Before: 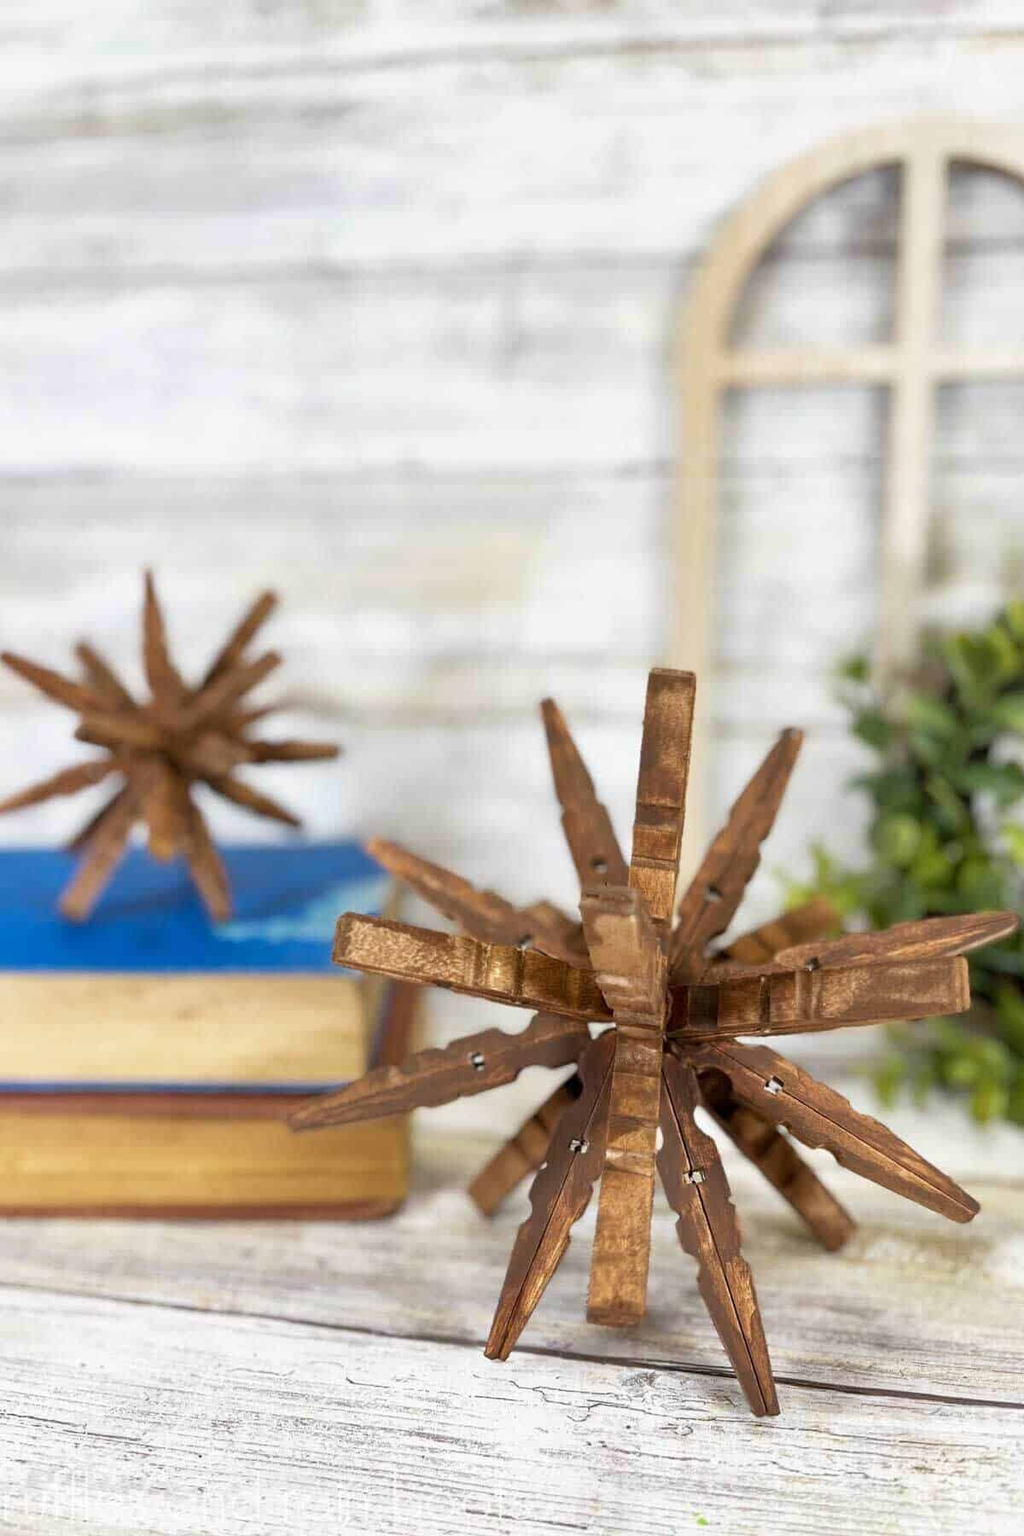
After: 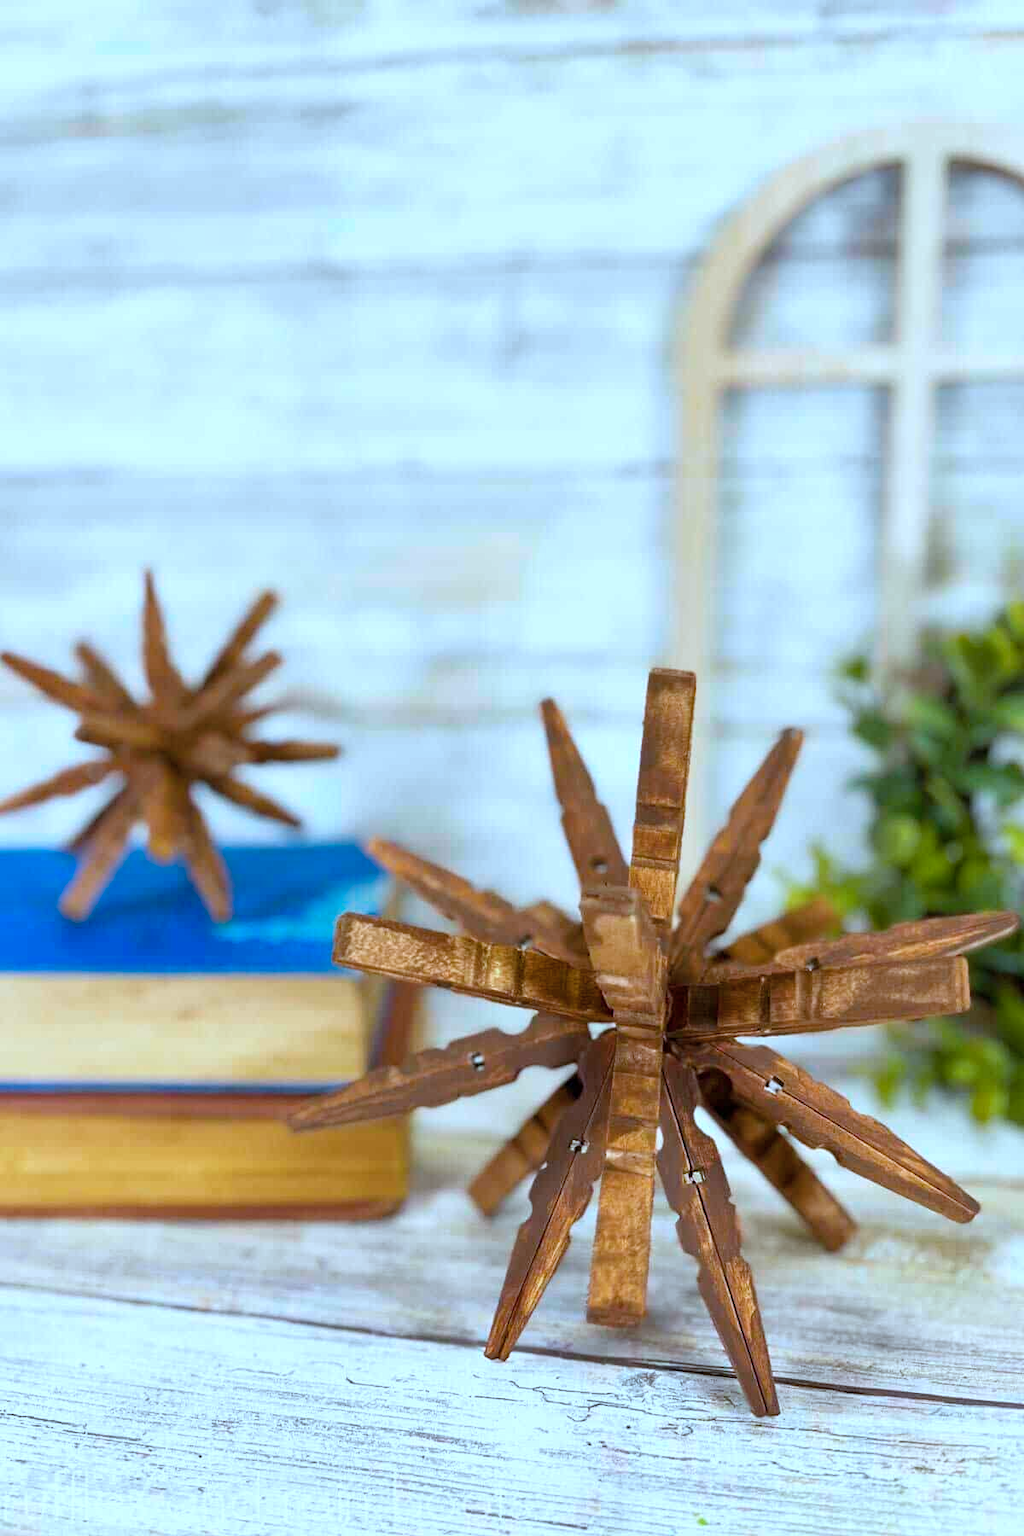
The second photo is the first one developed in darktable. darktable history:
color correction: highlights a* -9.35, highlights b* -23.15
color balance rgb: perceptual saturation grading › global saturation 30%, global vibrance 20%
